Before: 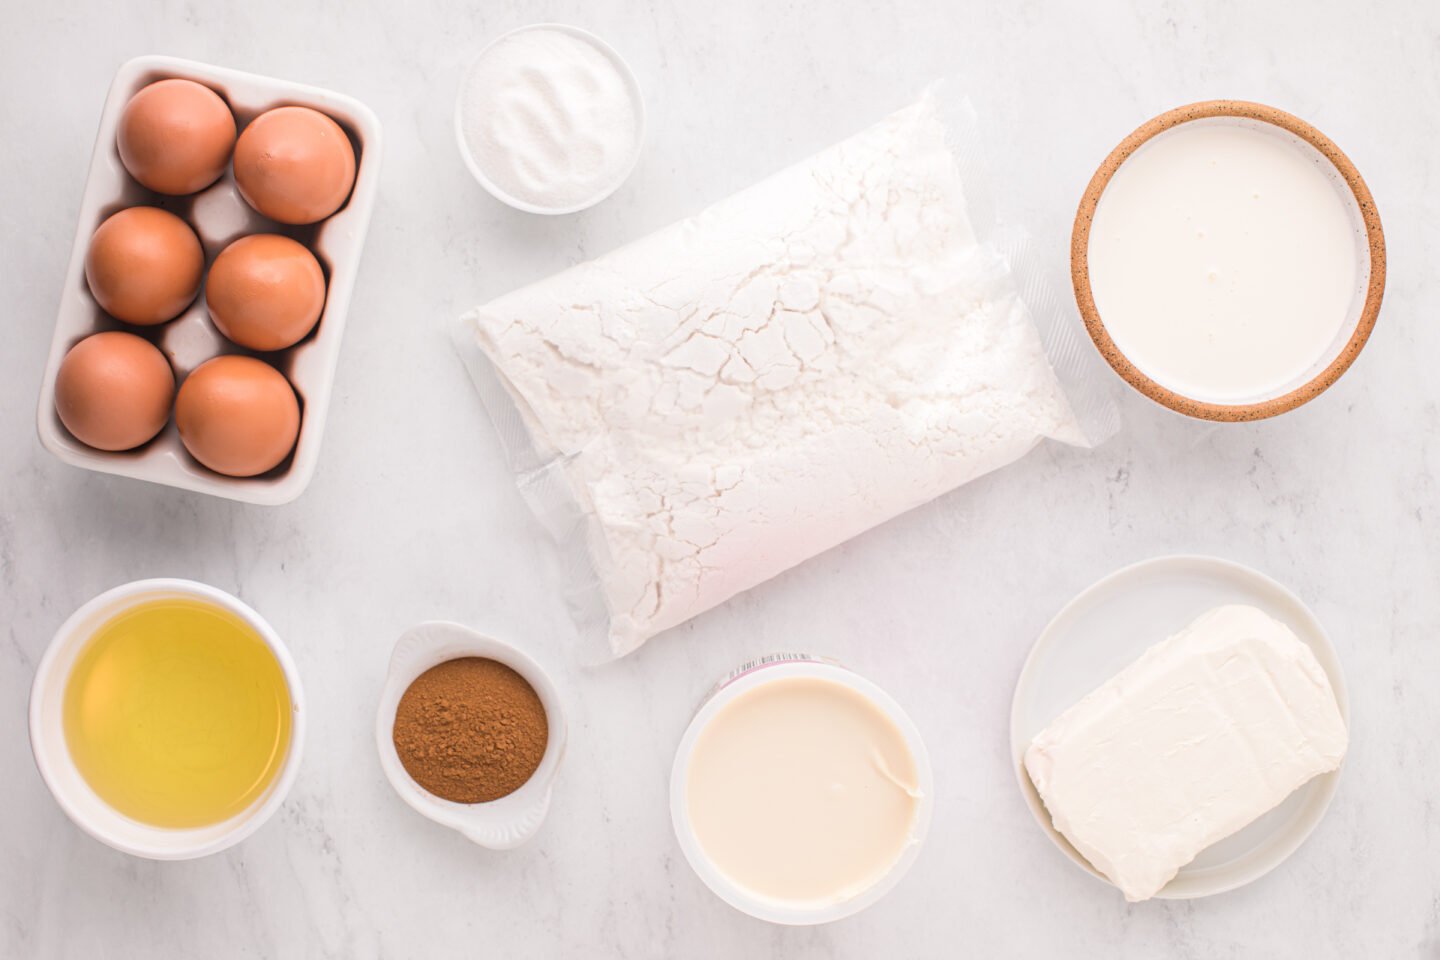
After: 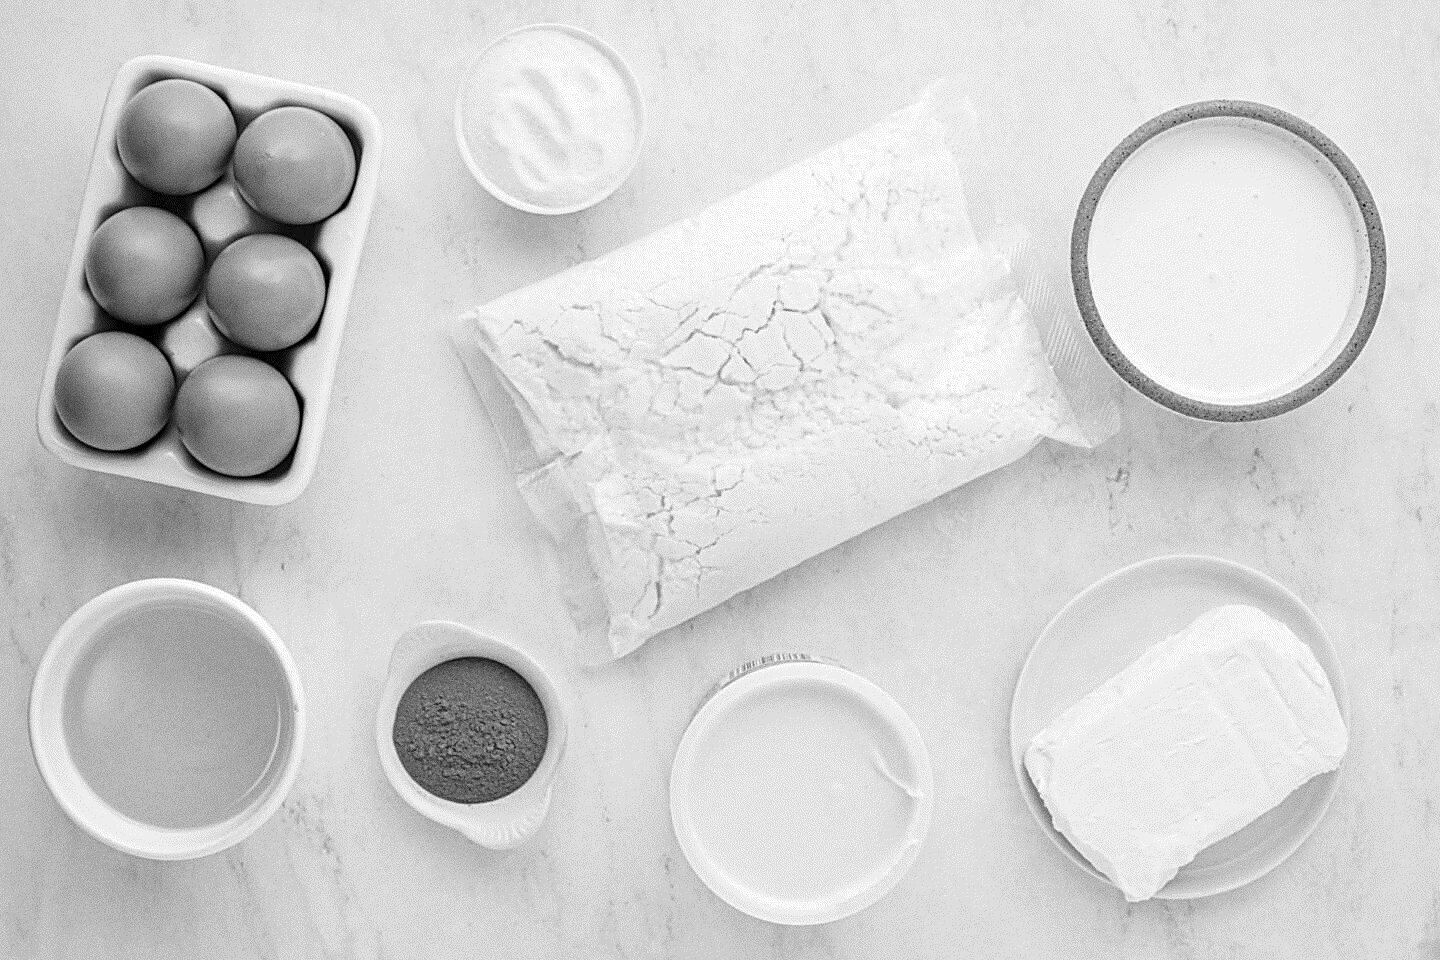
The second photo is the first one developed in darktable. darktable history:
levels: levels [0.016, 0.5, 0.996]
contrast brightness saturation: contrast 0.08, saturation 0.02
velvia: strength 10%
vibrance: vibrance 15%
tone curve: curves: ch0 [(0, 0.008) (0.083, 0.073) (0.28, 0.286) (0.528, 0.559) (0.961, 0.966) (1, 1)], color space Lab, linked channels, preserve colors none
sharpen: amount 0.575
contrast equalizer: octaves 7, y [[0.515 ×6], [0.507 ×6], [0.425 ×6], [0 ×6], [0 ×6]]
haze removal: strength 0.02, distance 0.25, compatibility mode true, adaptive false
color zones: curves: ch0 [(0, 0.5) (0.143, 0.5) (0.286, 0.5) (0.429, 0.5) (0.62, 0.489) (0.714, 0.445) (0.844, 0.496) (1, 0.5)]; ch1 [(0, 0.5) (0.143, 0.5) (0.286, 0.5) (0.429, 0.5) (0.571, 0.5) (0.714, 0.523) (0.857, 0.5) (1, 0.5)]
shadows and highlights: shadows 10, white point adjustment 1, highlights -40
exposure: black level correction 0.002, exposure -0.1 EV, compensate highlight preservation false
local contrast: mode bilateral grid, contrast 28, coarseness 16, detail 115%, midtone range 0.2
grain: strength 26%
